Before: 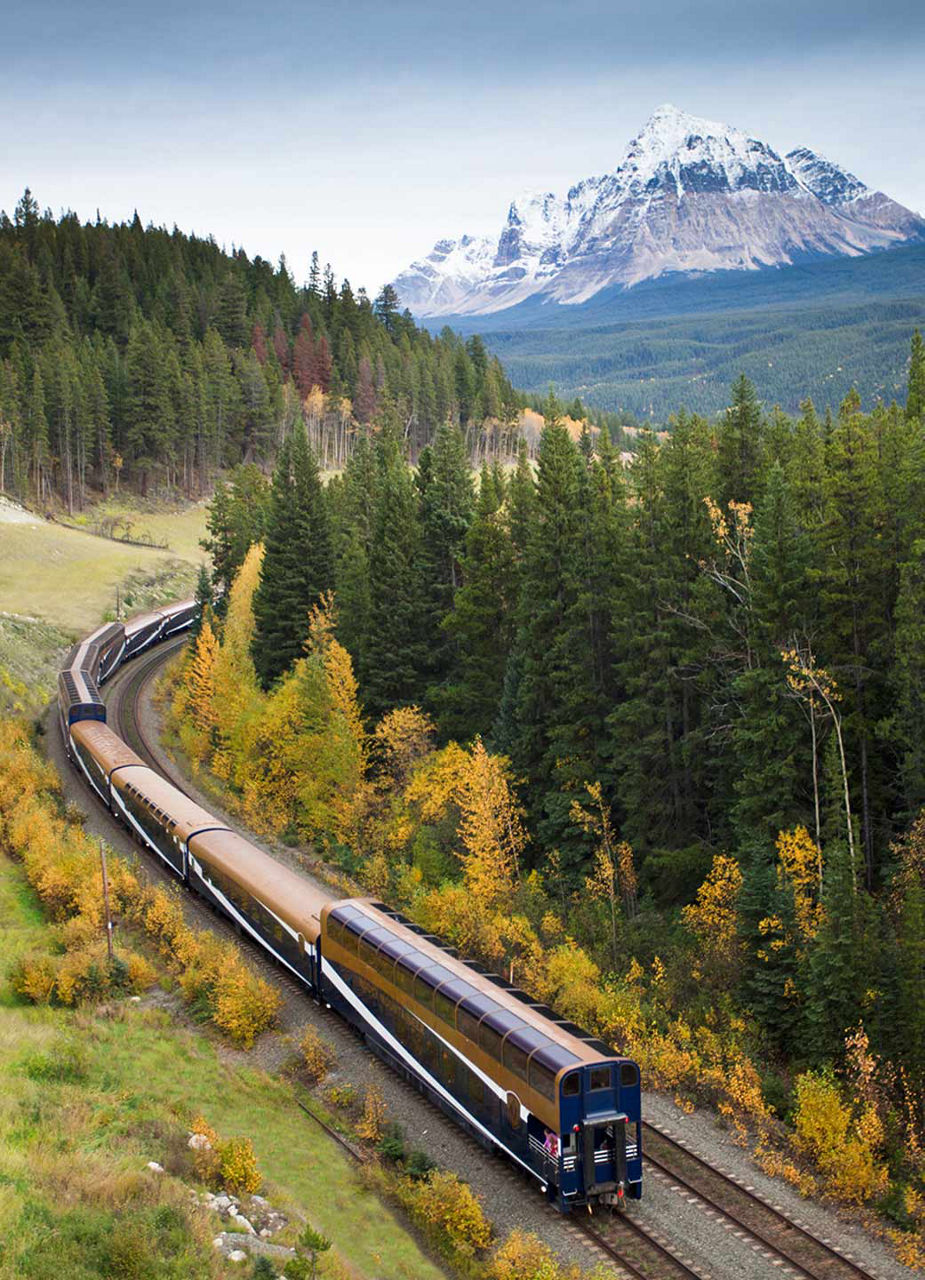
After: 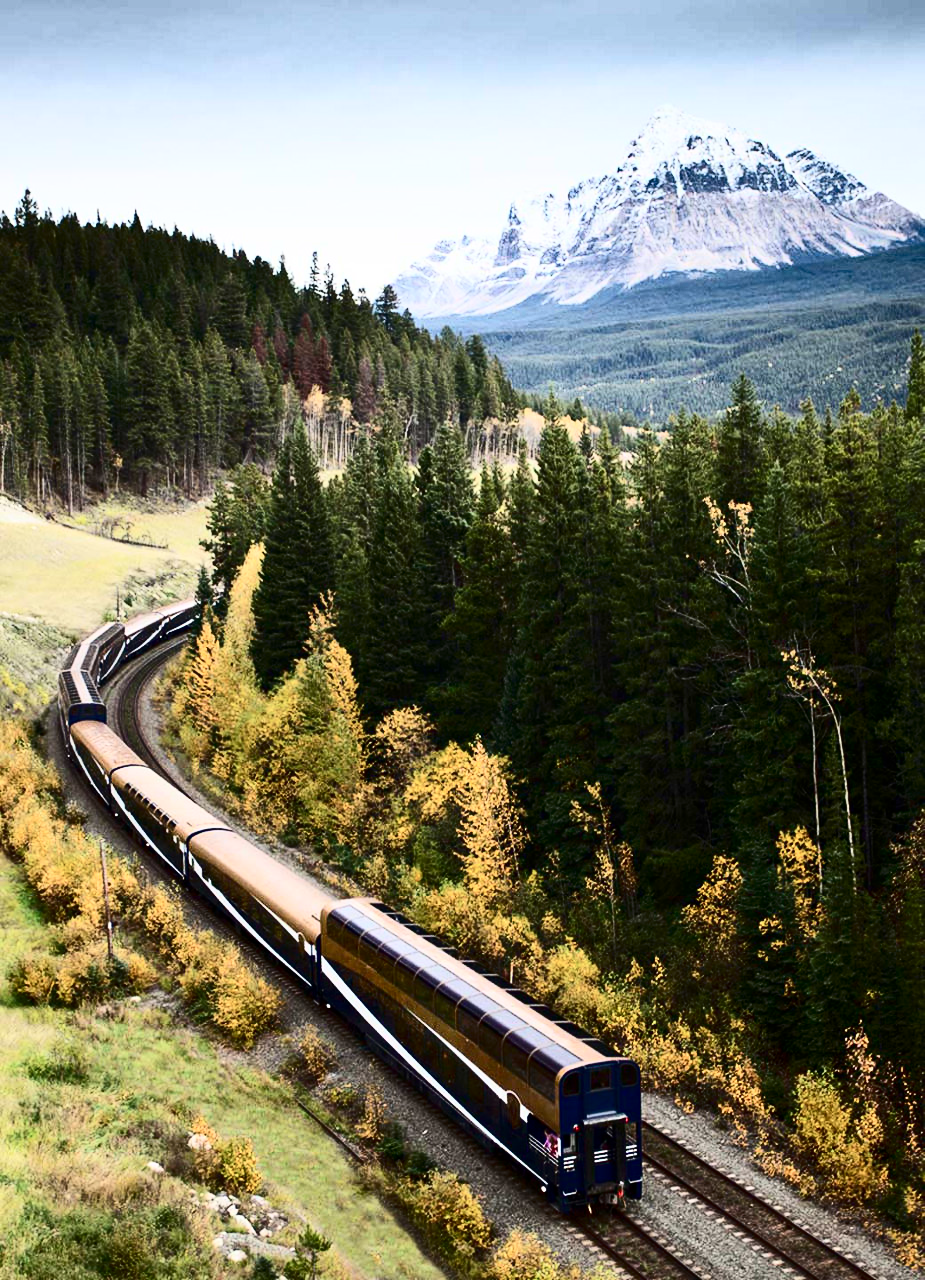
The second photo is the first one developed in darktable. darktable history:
contrast brightness saturation: contrast 0.489, saturation -0.083
